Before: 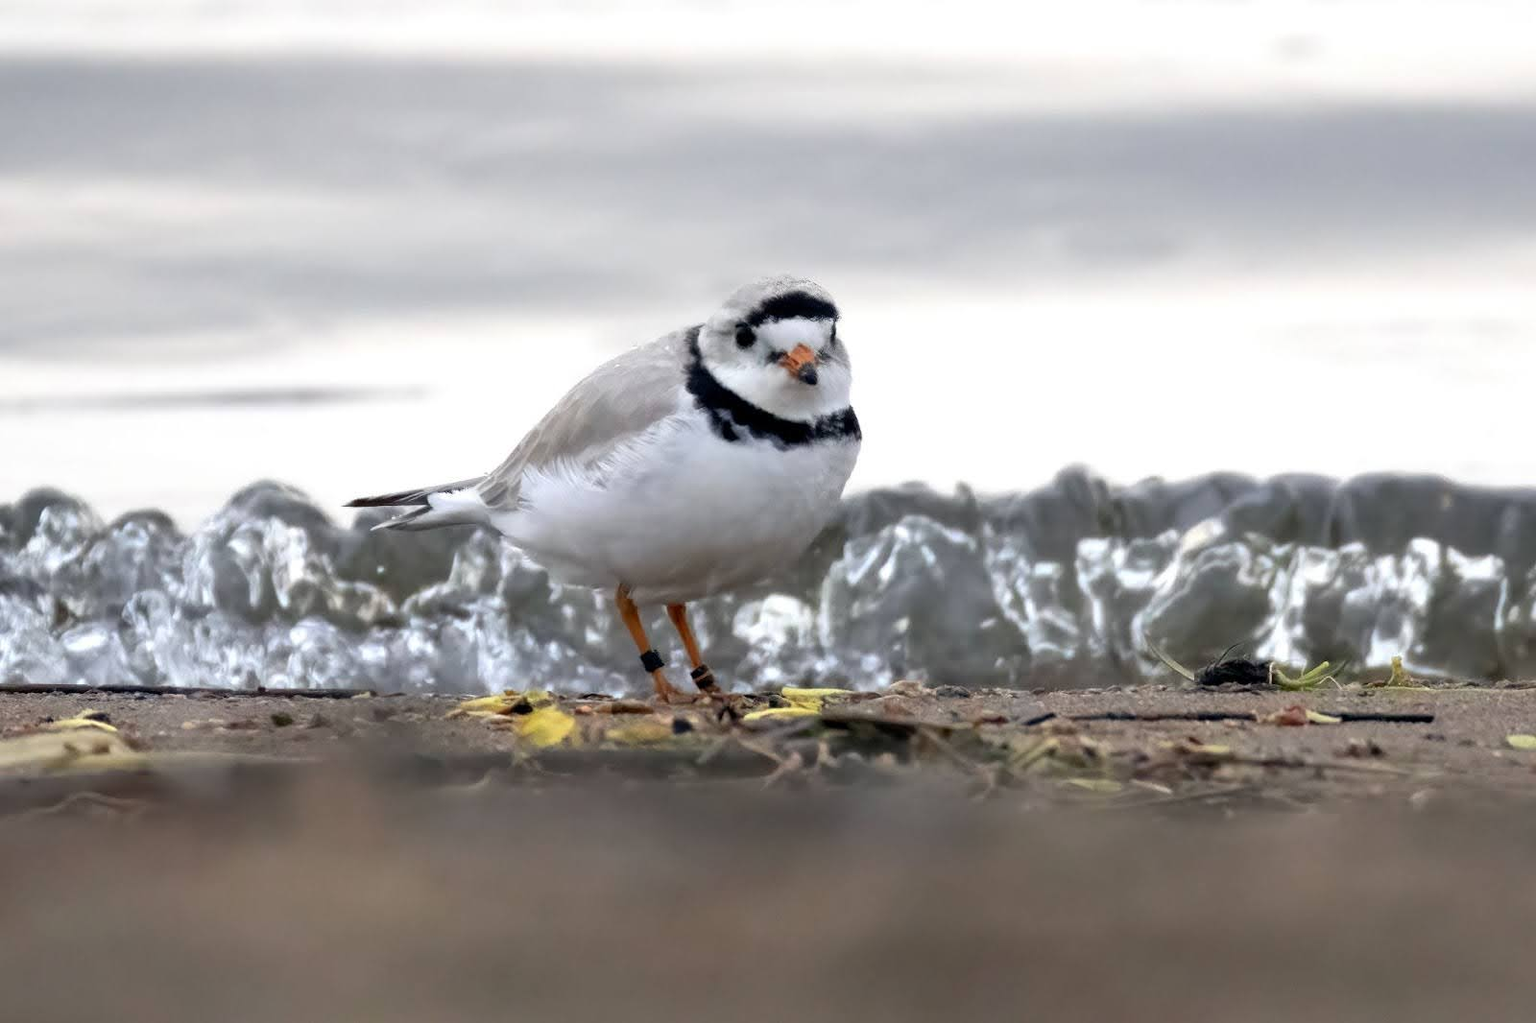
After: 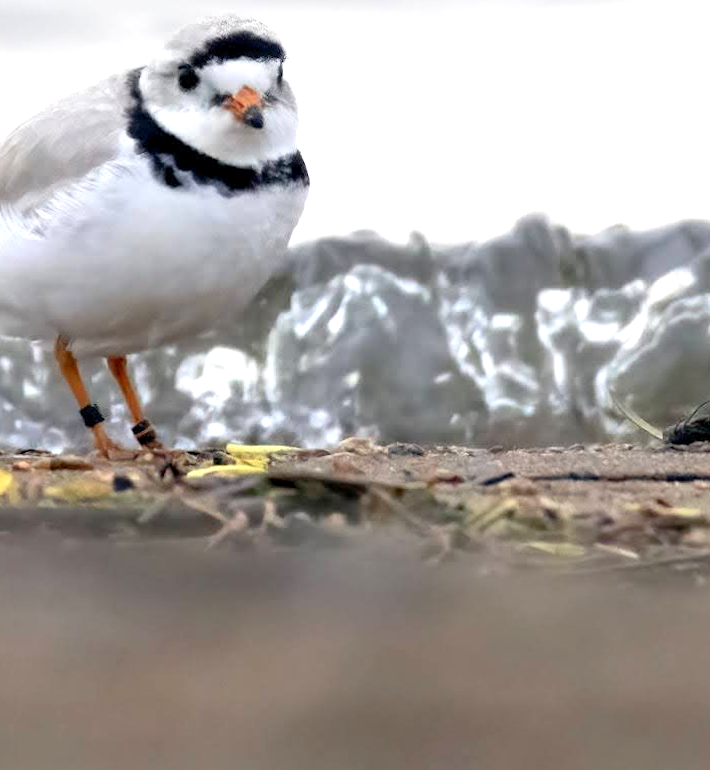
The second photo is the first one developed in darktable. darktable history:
crop: left 35.432%, top 26.233%, right 20.145%, bottom 3.432%
rotate and perspective: lens shift (horizontal) -0.055, automatic cropping off
exposure: black level correction 0.001, exposure 0.5 EV, compensate exposure bias true, compensate highlight preservation false
levels: levels [0, 0.478, 1]
